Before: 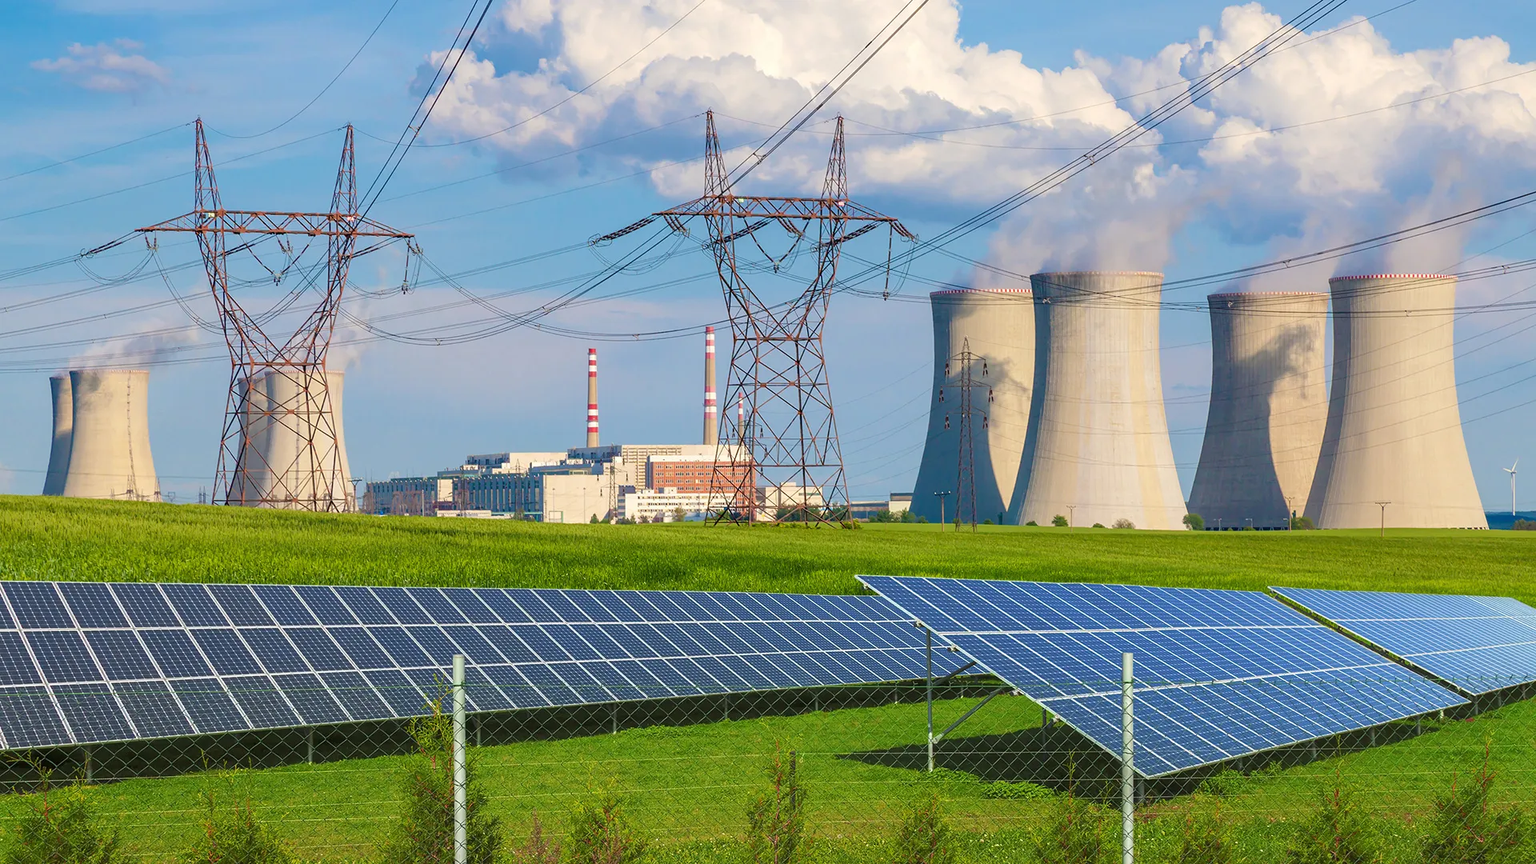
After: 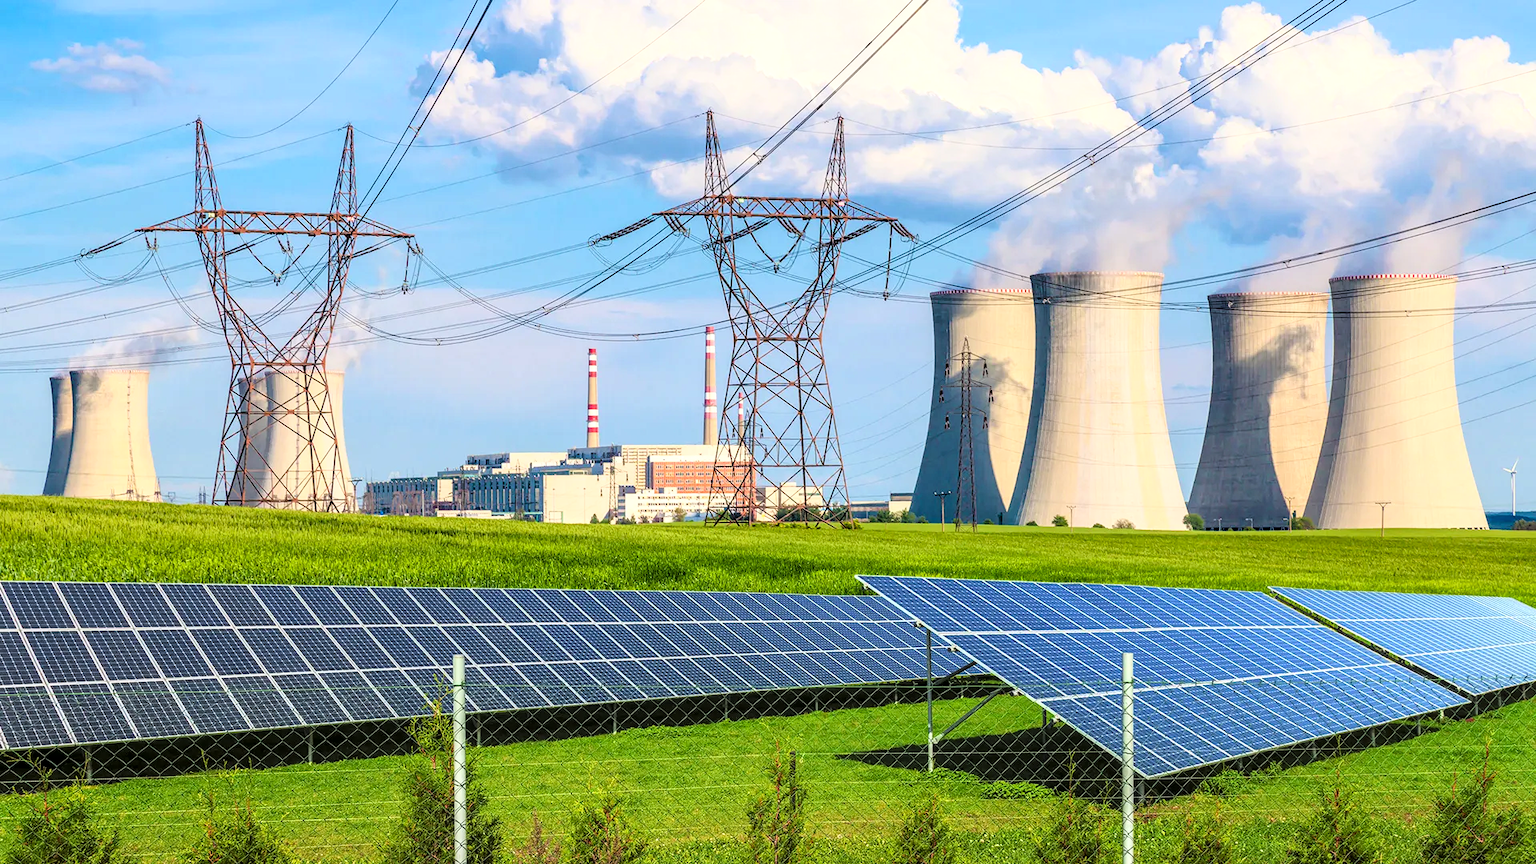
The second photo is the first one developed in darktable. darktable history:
local contrast: on, module defaults
tone curve: curves: ch0 [(0, 0.016) (0.11, 0.039) (0.259, 0.235) (0.383, 0.437) (0.499, 0.597) (0.733, 0.867) (0.843, 0.948) (1, 1)], color space Lab, linked channels, preserve colors none
